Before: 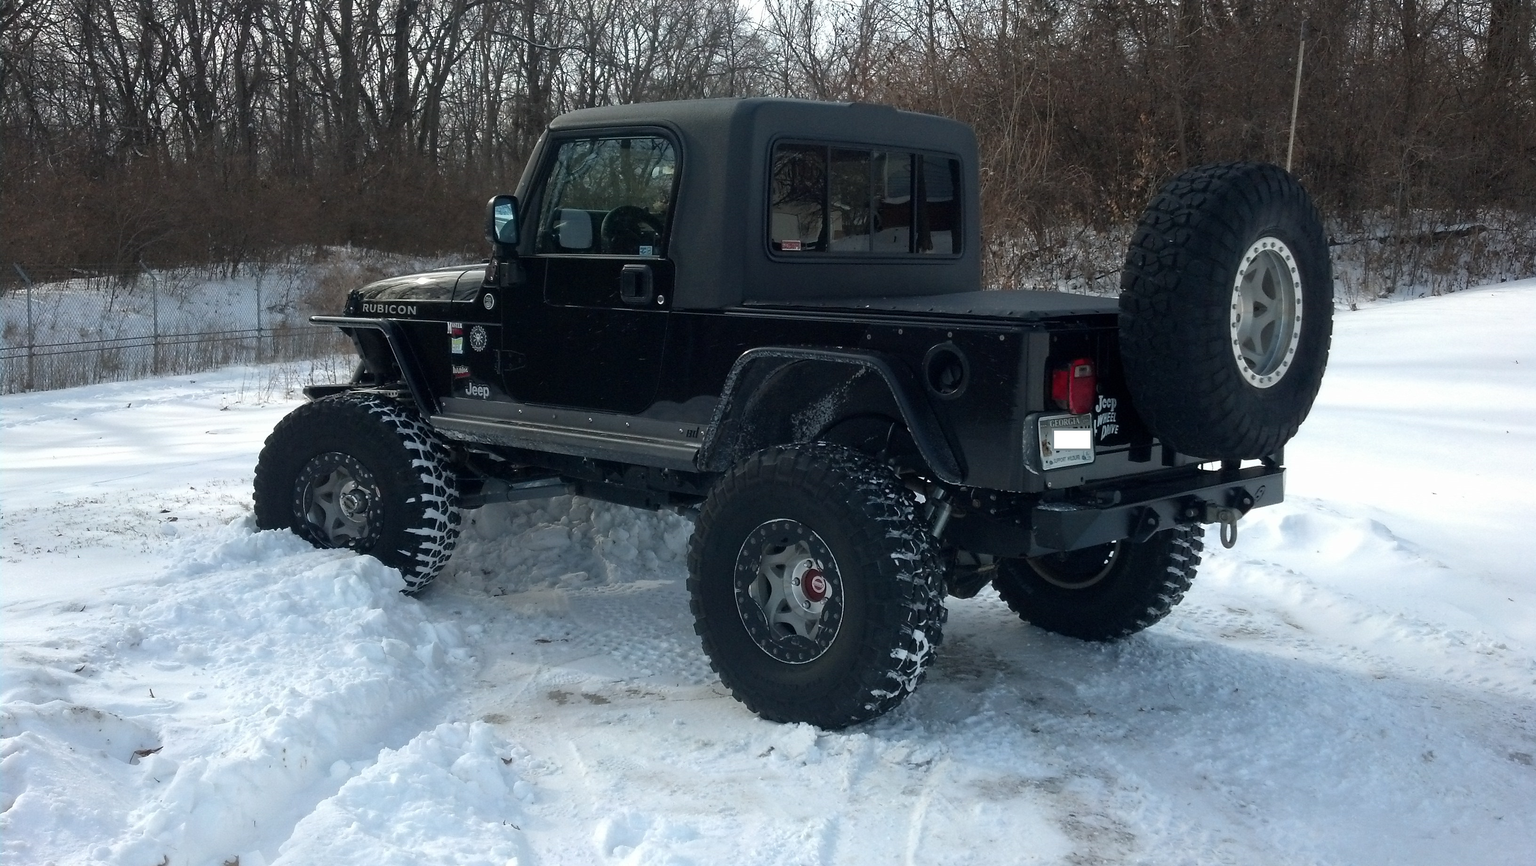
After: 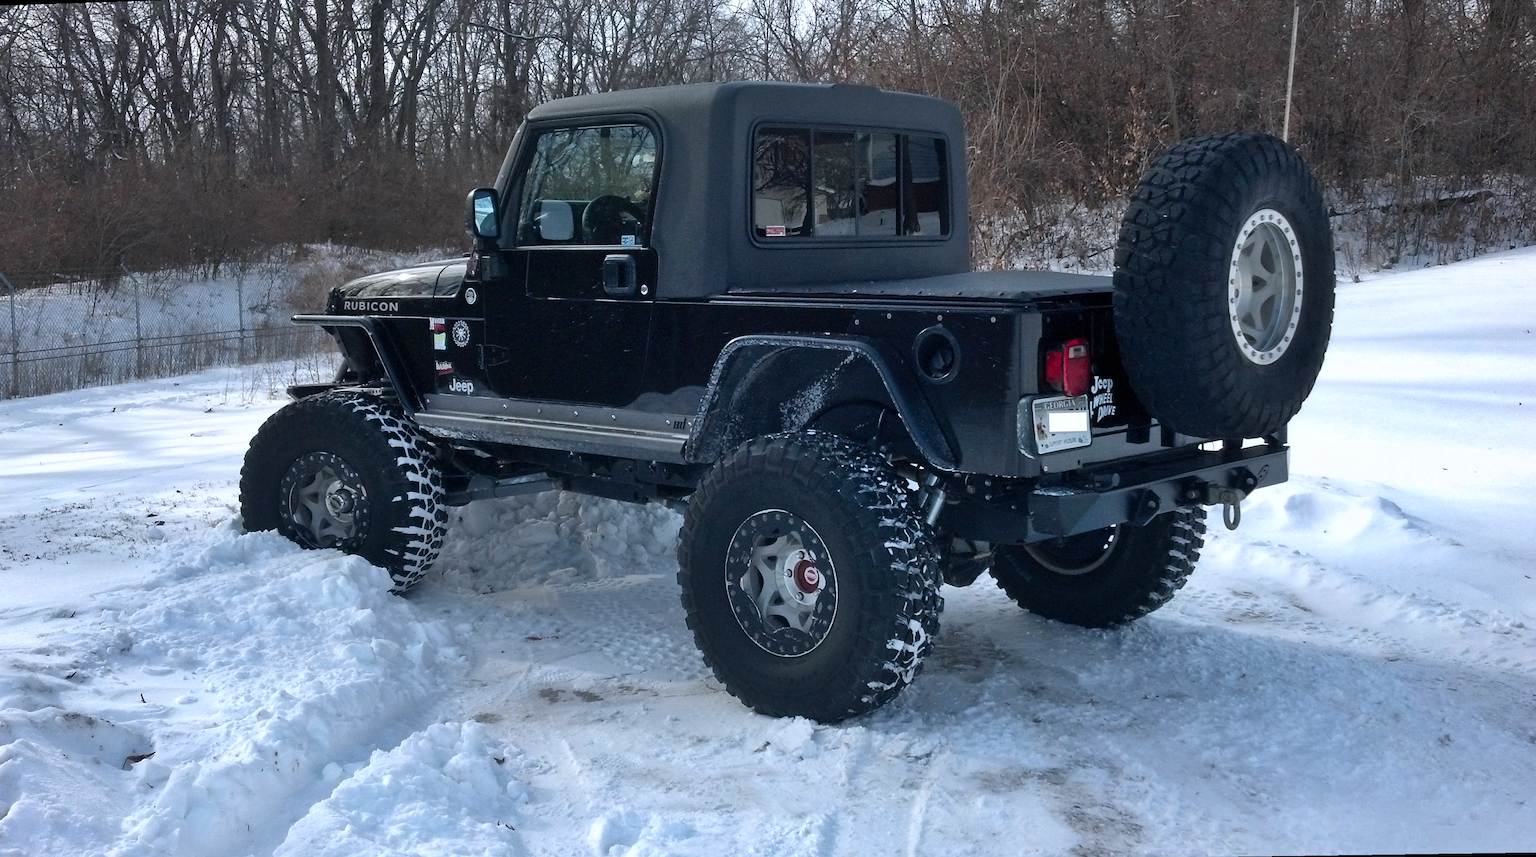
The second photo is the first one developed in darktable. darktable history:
shadows and highlights: low approximation 0.01, soften with gaussian
tone equalizer: -8 EV -0.55 EV
color calibration: illuminant as shot in camera, x 0.358, y 0.373, temperature 4628.91 K
rotate and perspective: rotation -1.32°, lens shift (horizontal) -0.031, crop left 0.015, crop right 0.985, crop top 0.047, crop bottom 0.982
